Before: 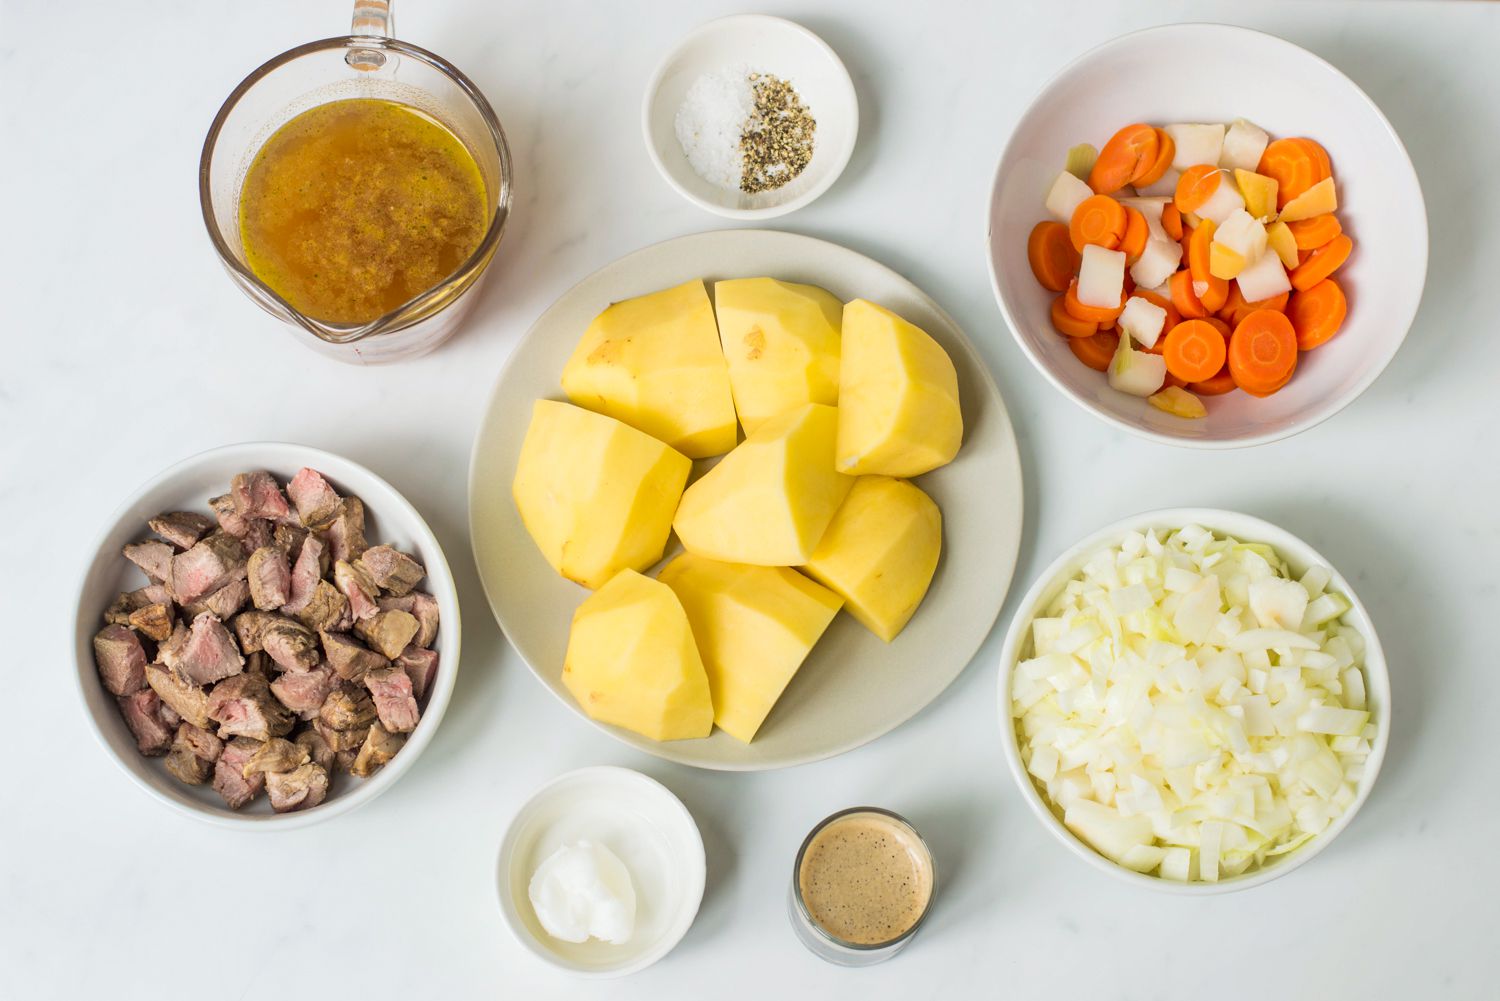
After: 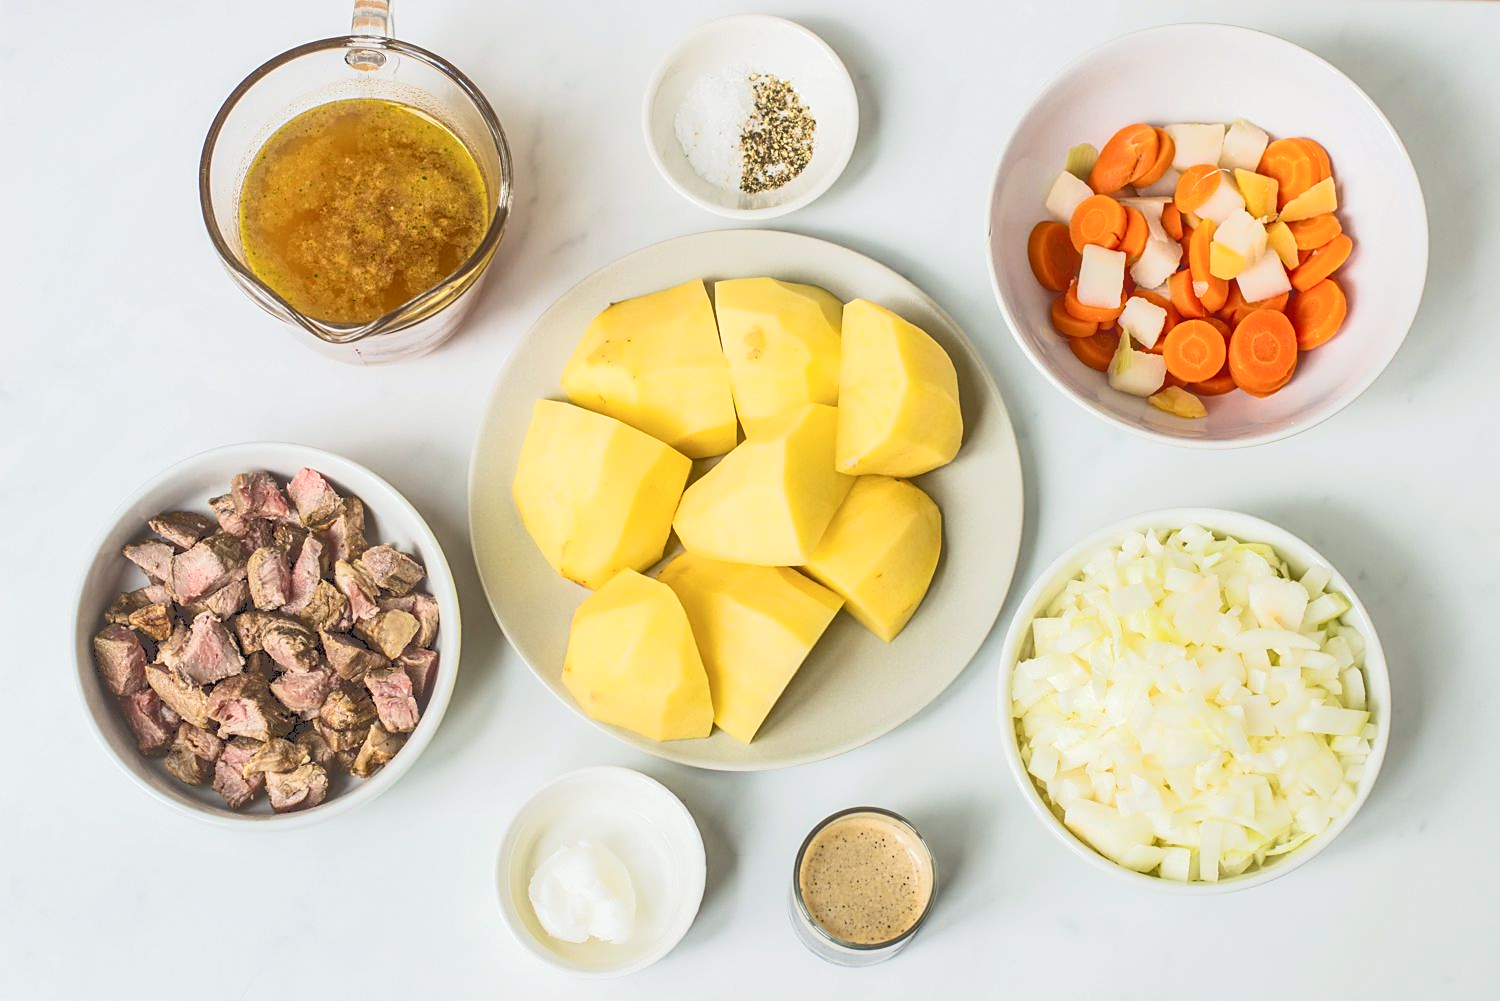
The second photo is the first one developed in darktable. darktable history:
sharpen: on, module defaults
tone curve: curves: ch0 [(0, 0) (0.003, 0.235) (0.011, 0.235) (0.025, 0.235) (0.044, 0.235) (0.069, 0.235) (0.1, 0.237) (0.136, 0.239) (0.177, 0.243) (0.224, 0.256) (0.277, 0.287) (0.335, 0.329) (0.399, 0.391) (0.468, 0.476) (0.543, 0.574) (0.623, 0.683) (0.709, 0.778) (0.801, 0.869) (0.898, 0.924) (1, 1)], color space Lab, independent channels, preserve colors none
local contrast: detail 109%
